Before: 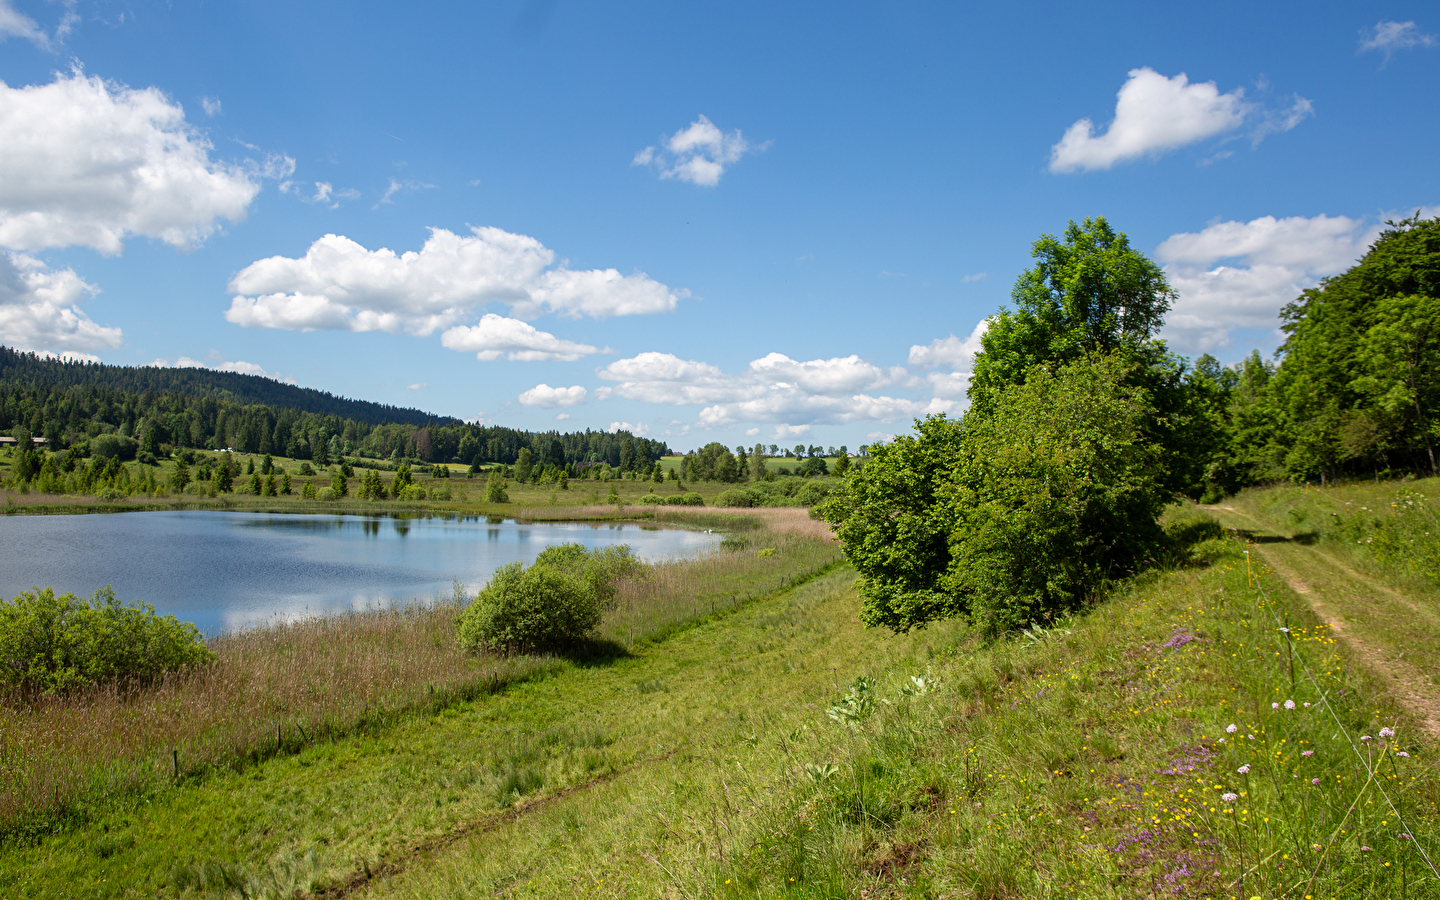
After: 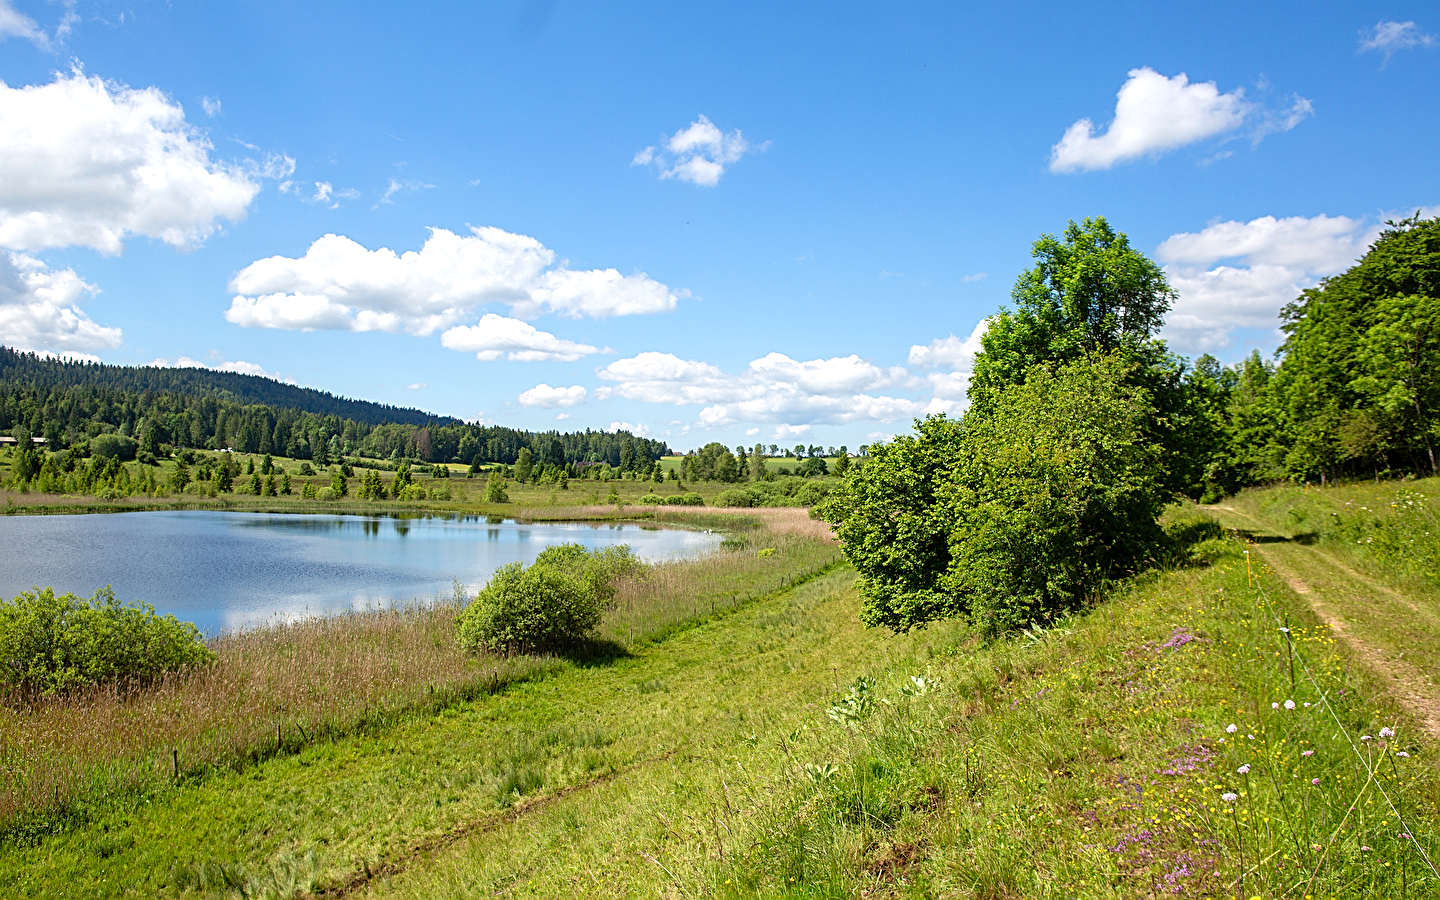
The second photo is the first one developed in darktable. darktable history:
levels: levels [0, 0.435, 0.917]
sharpen: on, module defaults
tone equalizer: on, module defaults
